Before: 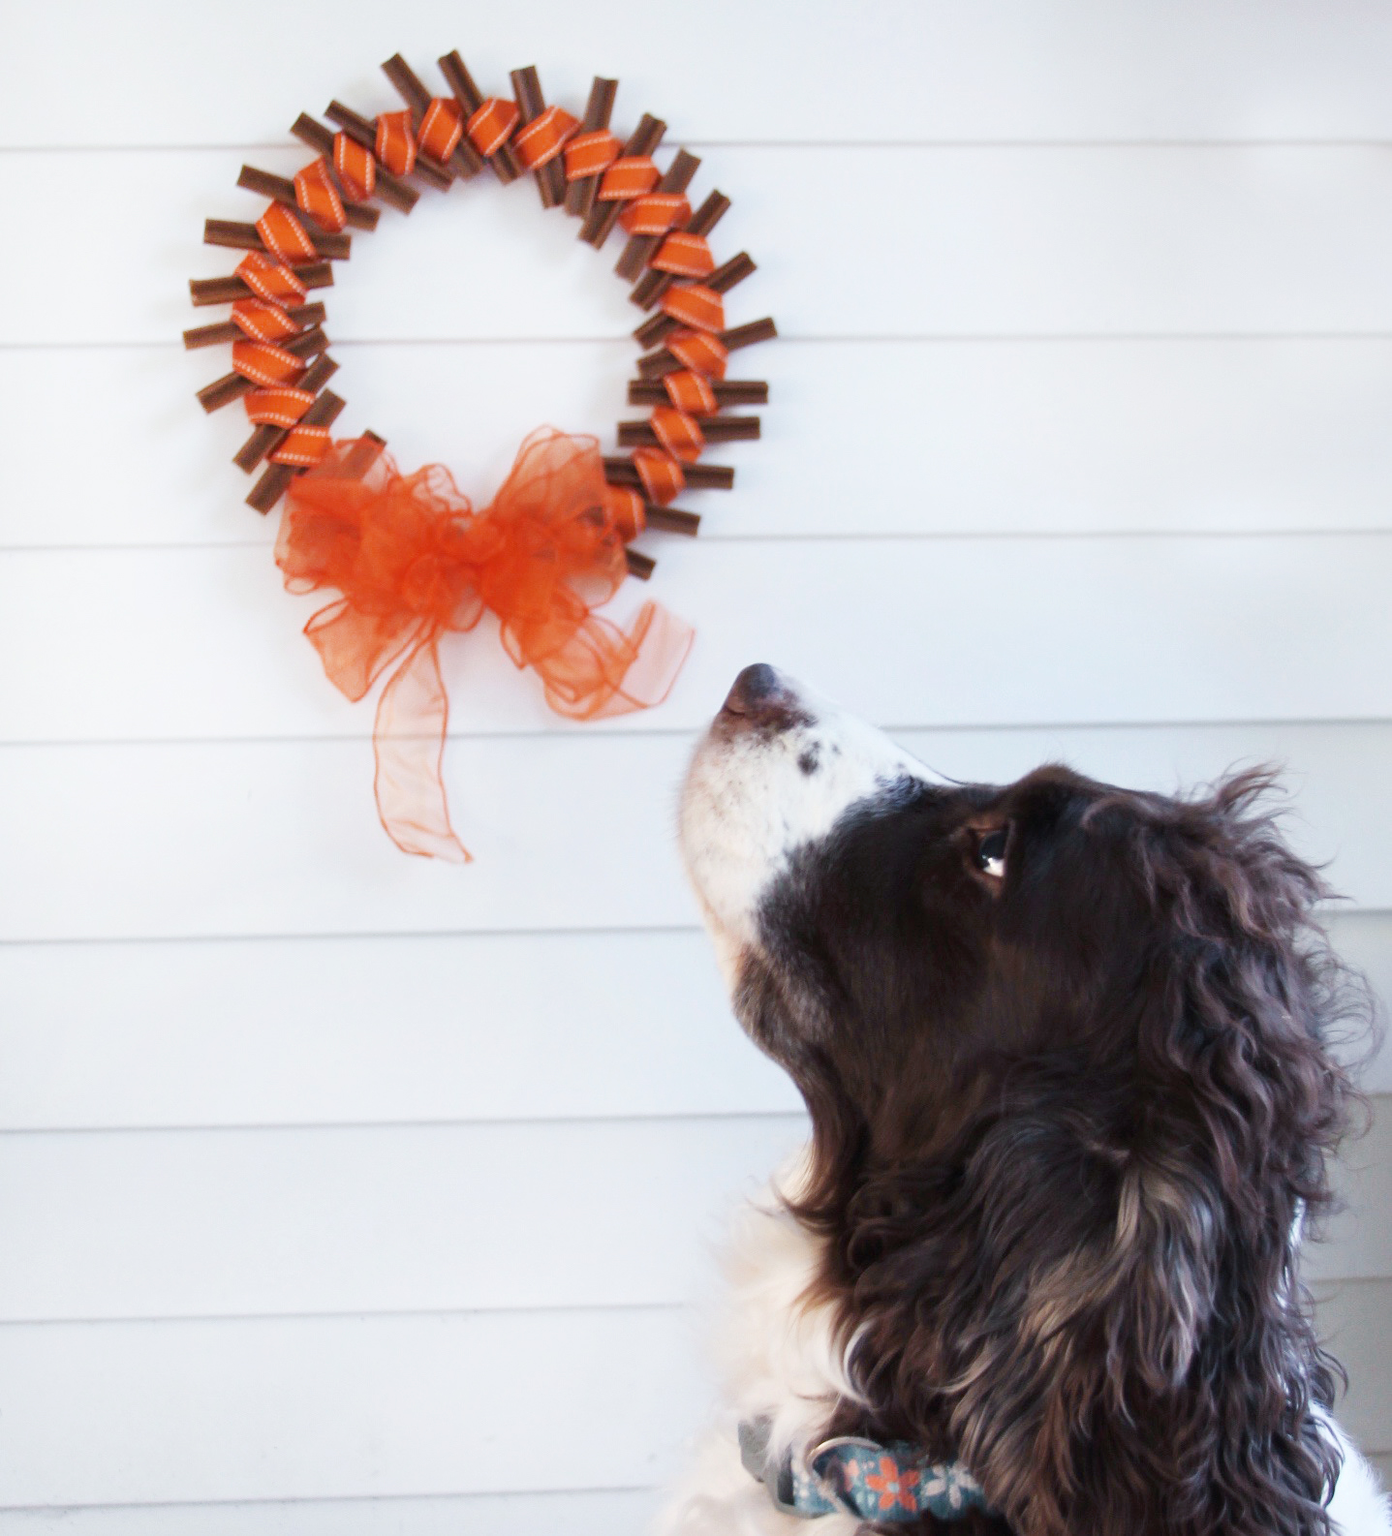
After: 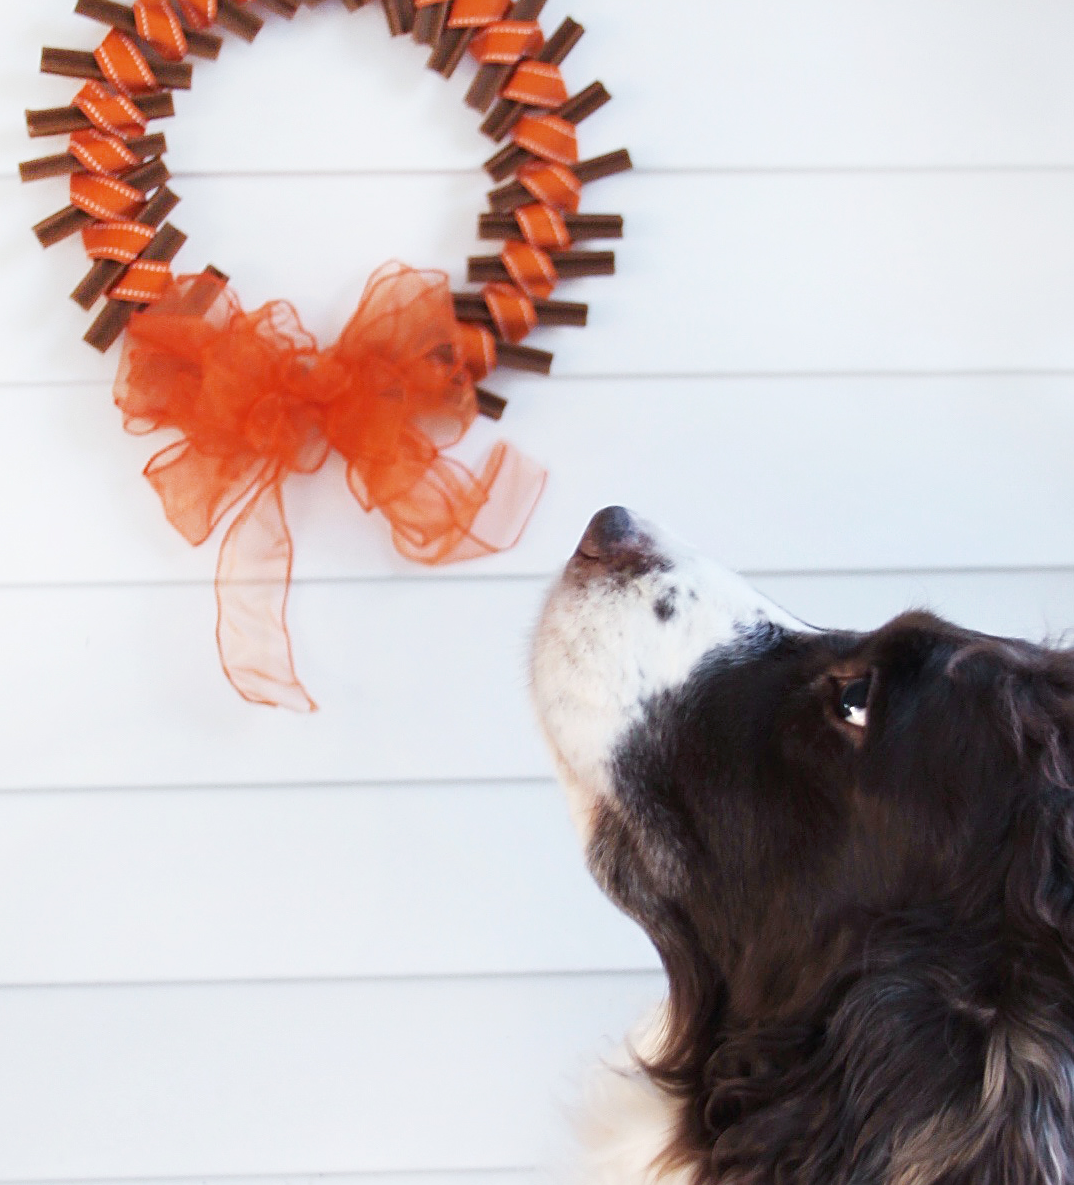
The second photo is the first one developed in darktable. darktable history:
sharpen: on, module defaults
crop and rotate: left 11.831%, top 11.346%, right 13.429%, bottom 13.899%
tone equalizer: on, module defaults
